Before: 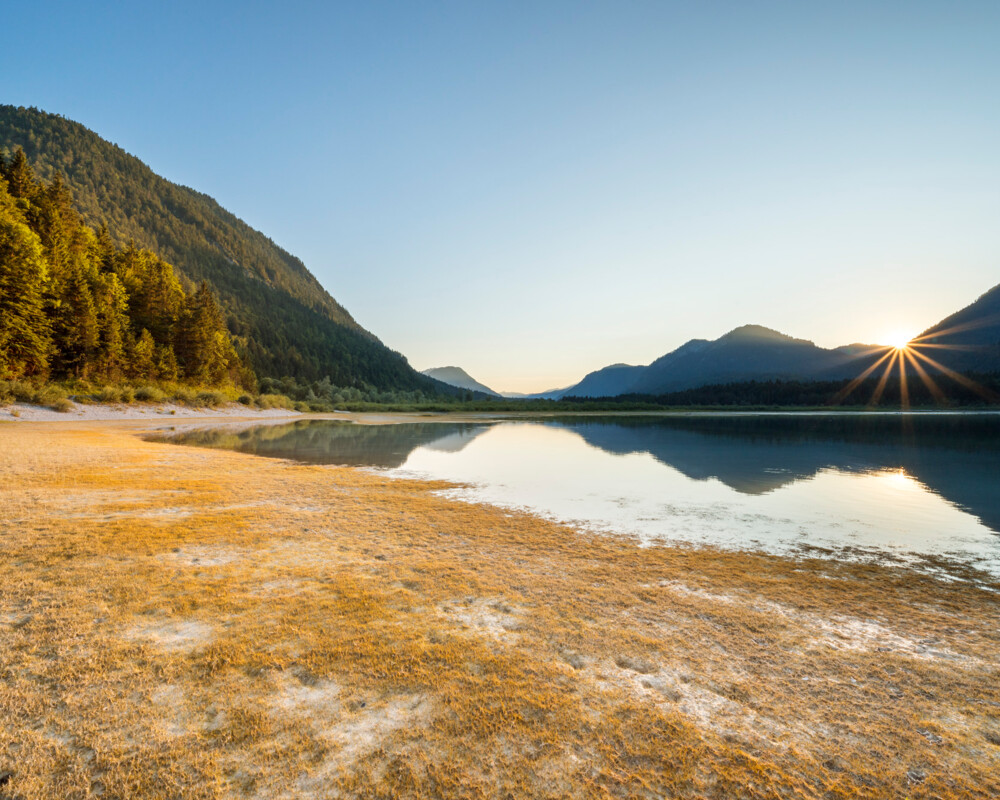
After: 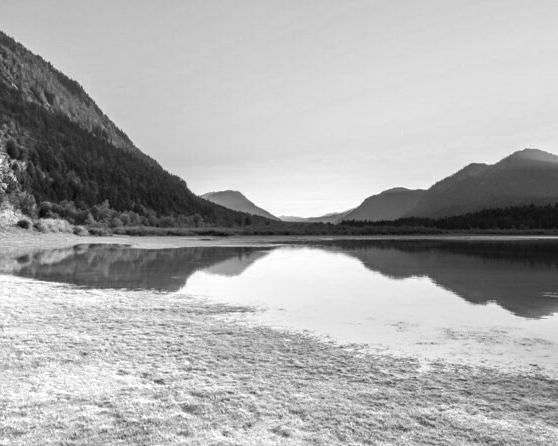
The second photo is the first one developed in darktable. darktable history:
crop and rotate: left 22.13%, top 22.054%, right 22.026%, bottom 22.102%
color zones: curves: ch0 [(0.004, 0.306) (0.107, 0.448) (0.252, 0.656) (0.41, 0.398) (0.595, 0.515) (0.768, 0.628)]; ch1 [(0.07, 0.323) (0.151, 0.452) (0.252, 0.608) (0.346, 0.221) (0.463, 0.189) (0.61, 0.368) (0.735, 0.395) (0.921, 0.412)]; ch2 [(0, 0.476) (0.132, 0.512) (0.243, 0.512) (0.397, 0.48) (0.522, 0.376) (0.634, 0.536) (0.761, 0.46)]
monochrome: a -35.87, b 49.73, size 1.7
local contrast: on, module defaults
haze removal: compatibility mode true, adaptive false
